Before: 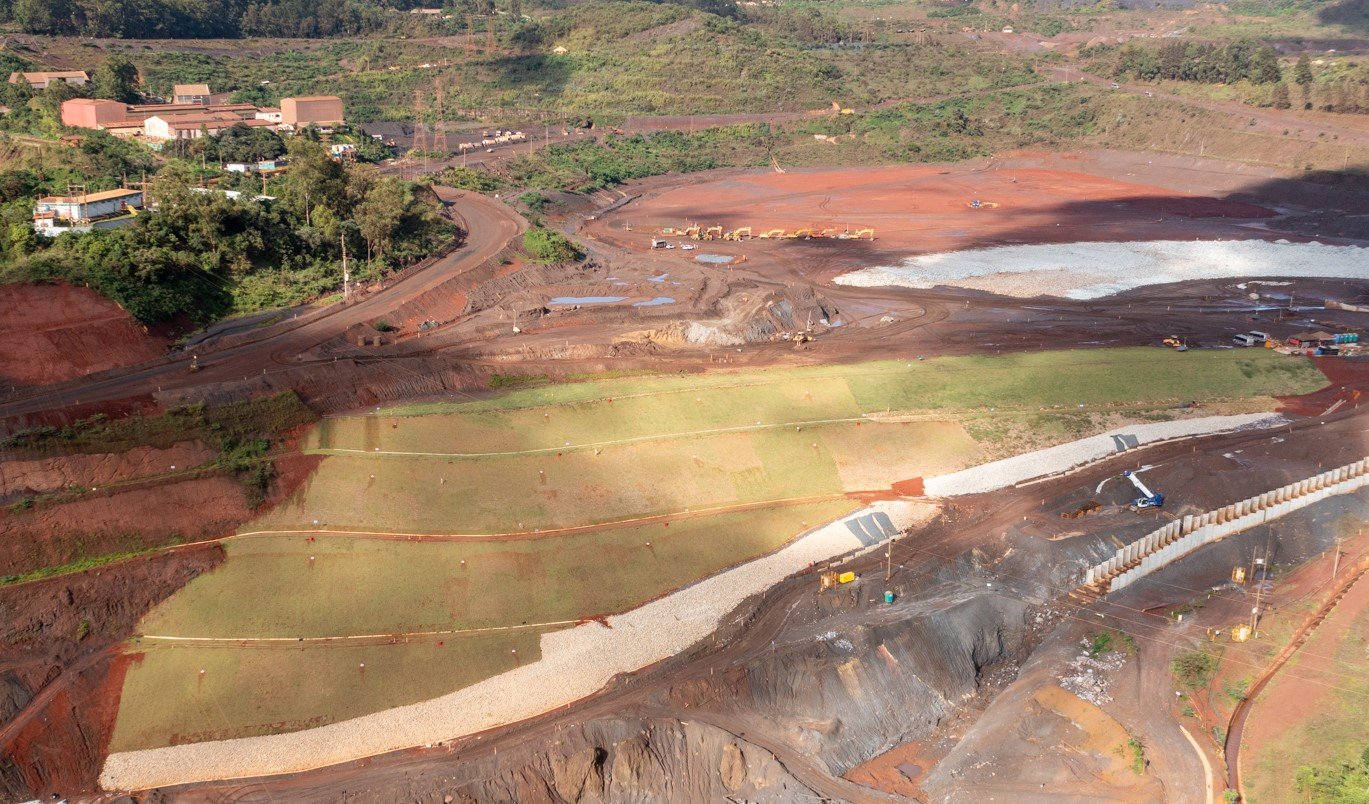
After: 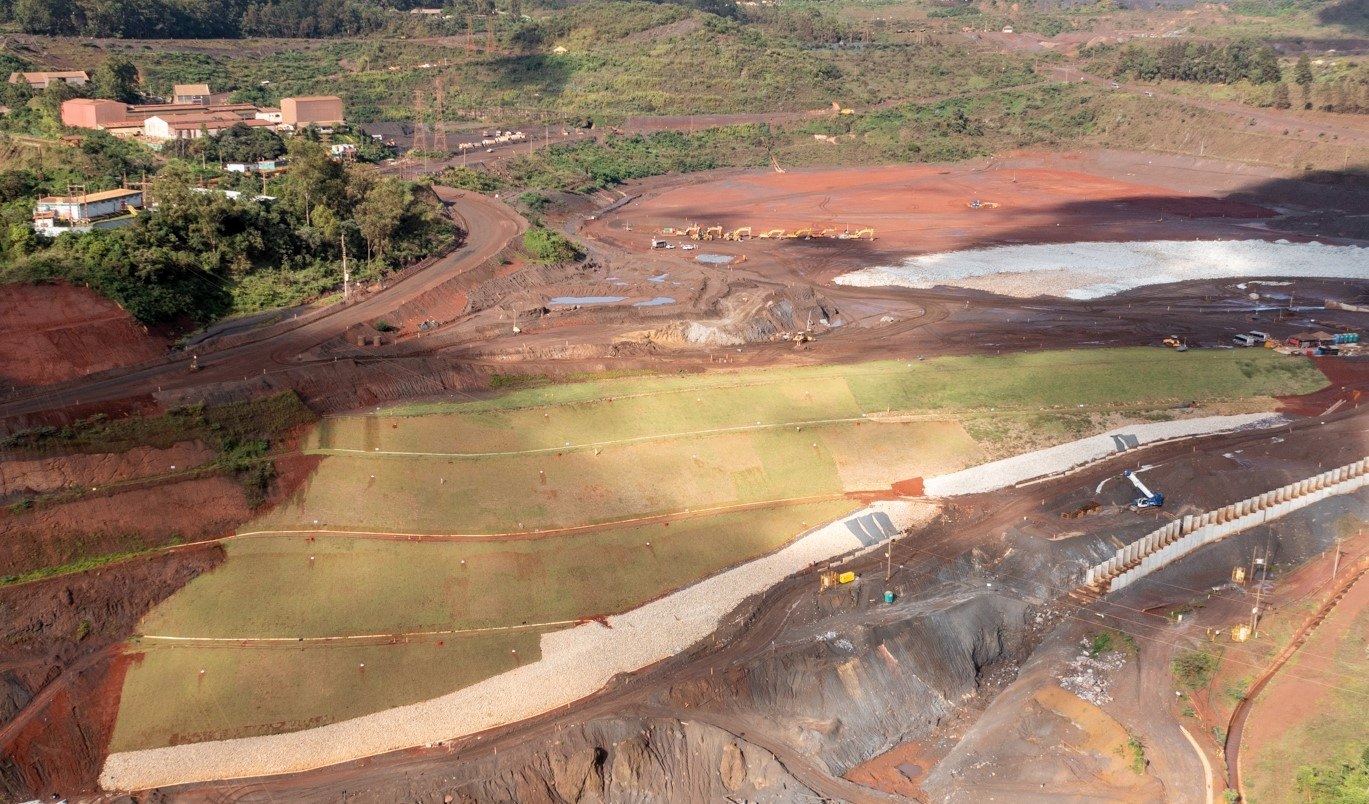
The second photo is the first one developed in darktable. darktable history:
levels: mode automatic, black 0.093%, levels [0, 0.476, 0.951]
